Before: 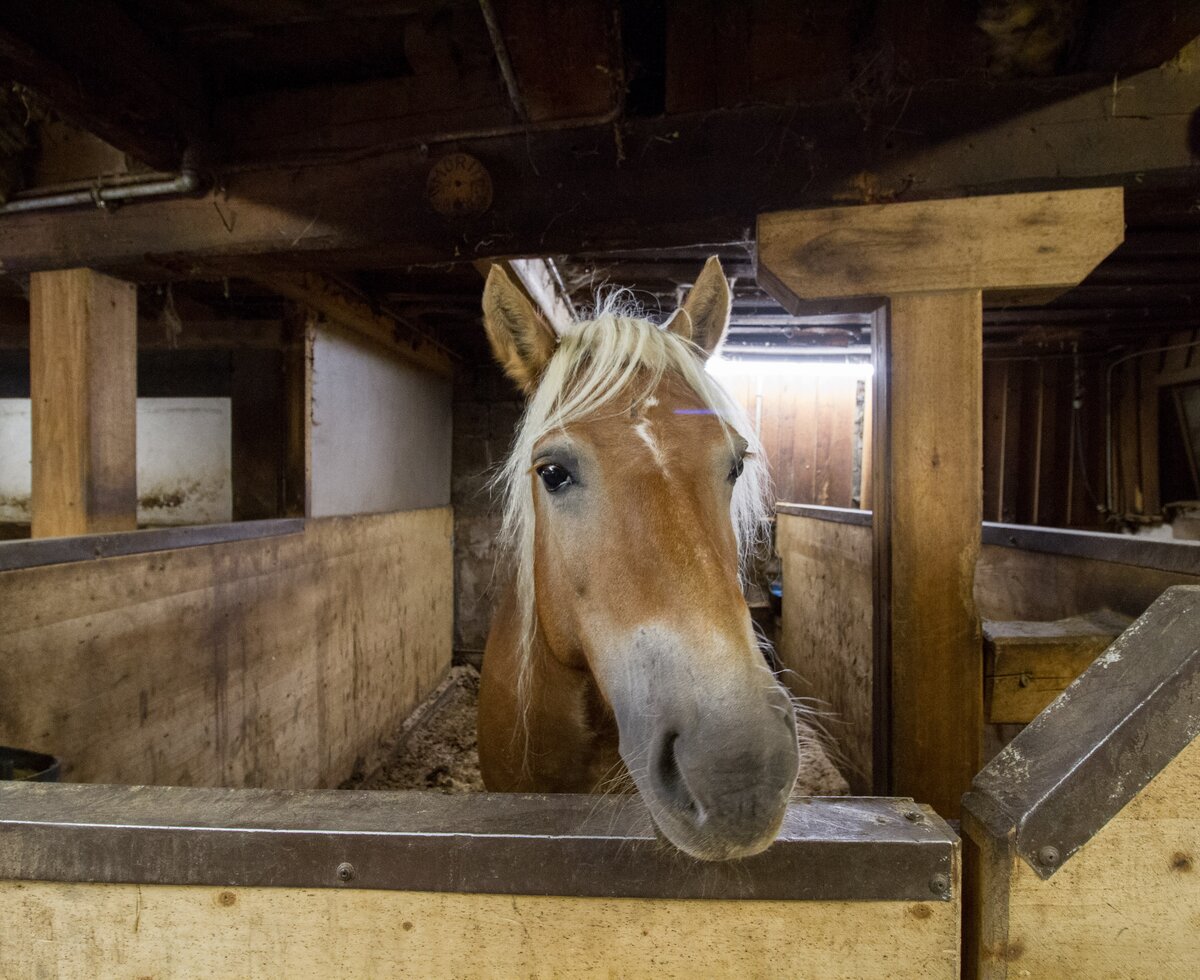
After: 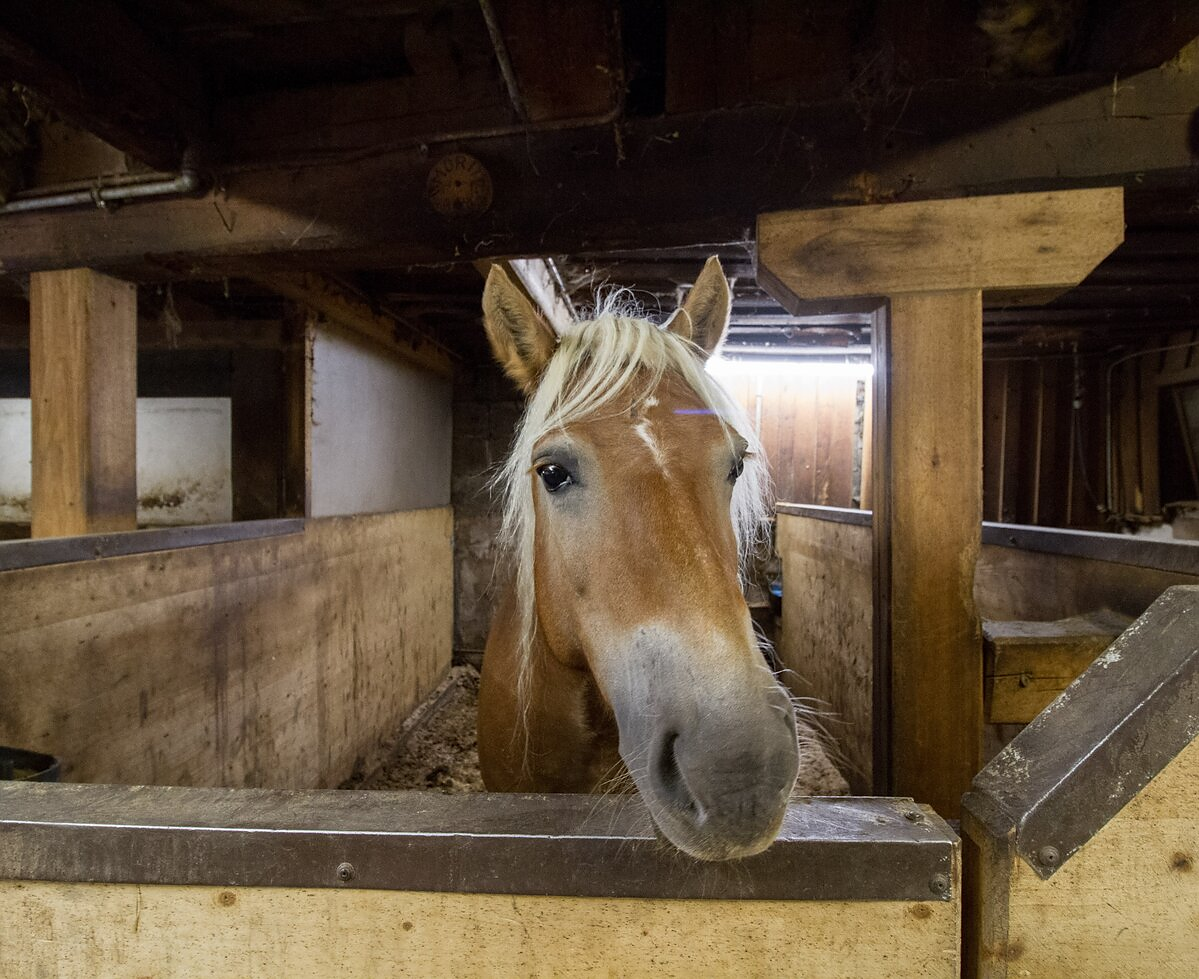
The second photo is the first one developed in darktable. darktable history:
sharpen: radius 1.015, threshold 0.86
crop: left 0.043%
